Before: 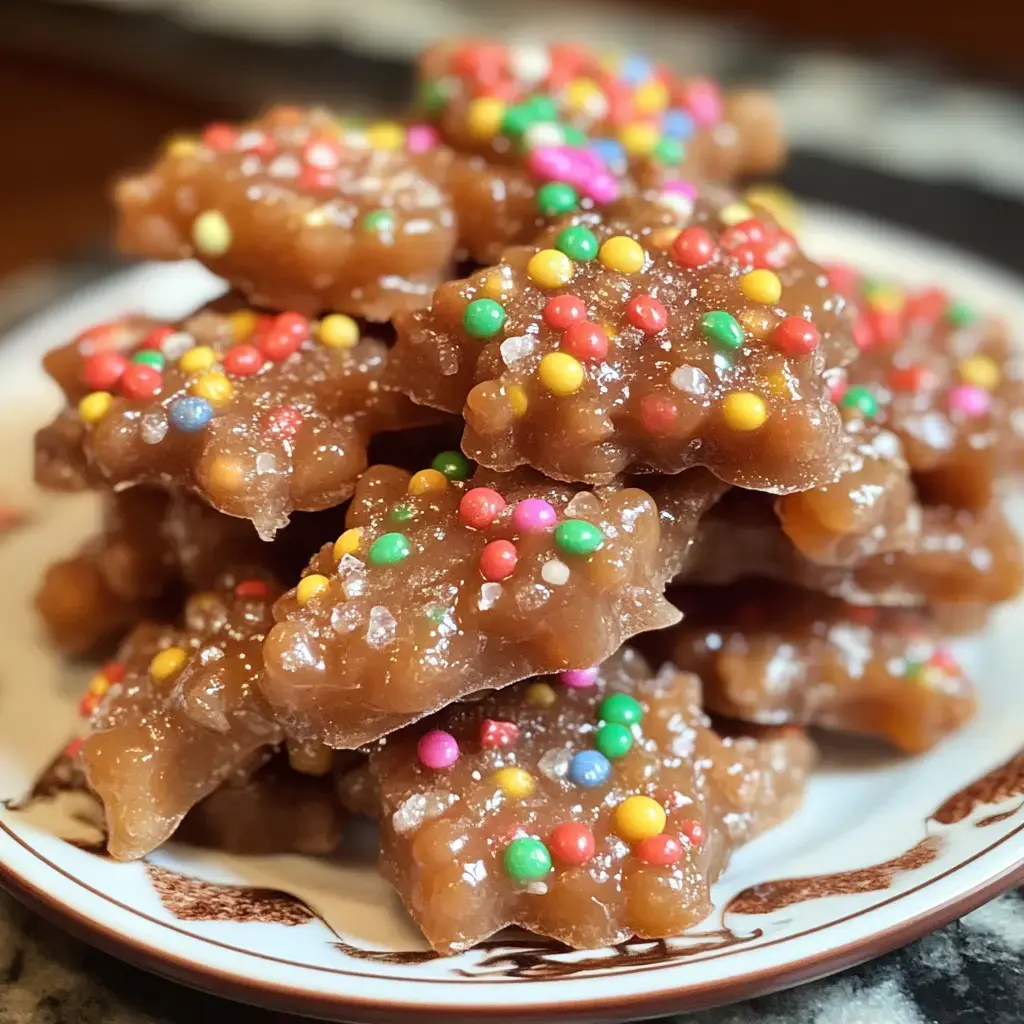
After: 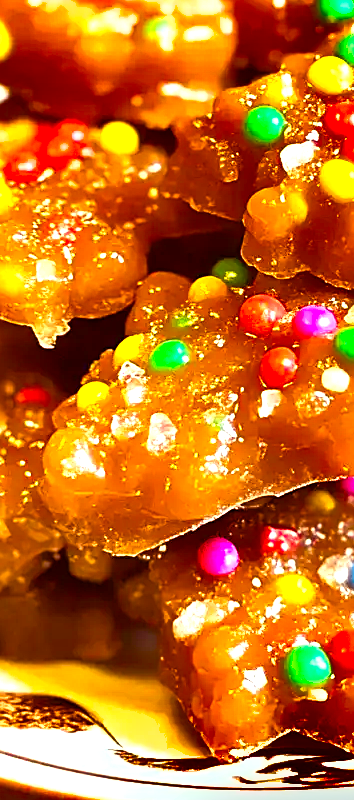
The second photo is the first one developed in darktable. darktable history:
crop and rotate: left 21.513%, top 18.858%, right 43.881%, bottom 3.003%
color correction: highlights a* -0.143, highlights b* 0.094
shadows and highlights: shadows 58.81, highlights -60.32, soften with gaussian
color balance rgb: power › chroma 1.563%, power › hue 27.78°, highlights gain › chroma 3.064%, highlights gain › hue 77.81°, linear chroma grading › global chroma 49.761%, perceptual saturation grading › global saturation 25.116%, global vibrance 11.477%, contrast 4.938%
sharpen: on, module defaults
exposure: black level correction 0, exposure 1.183 EV, compensate highlight preservation false
